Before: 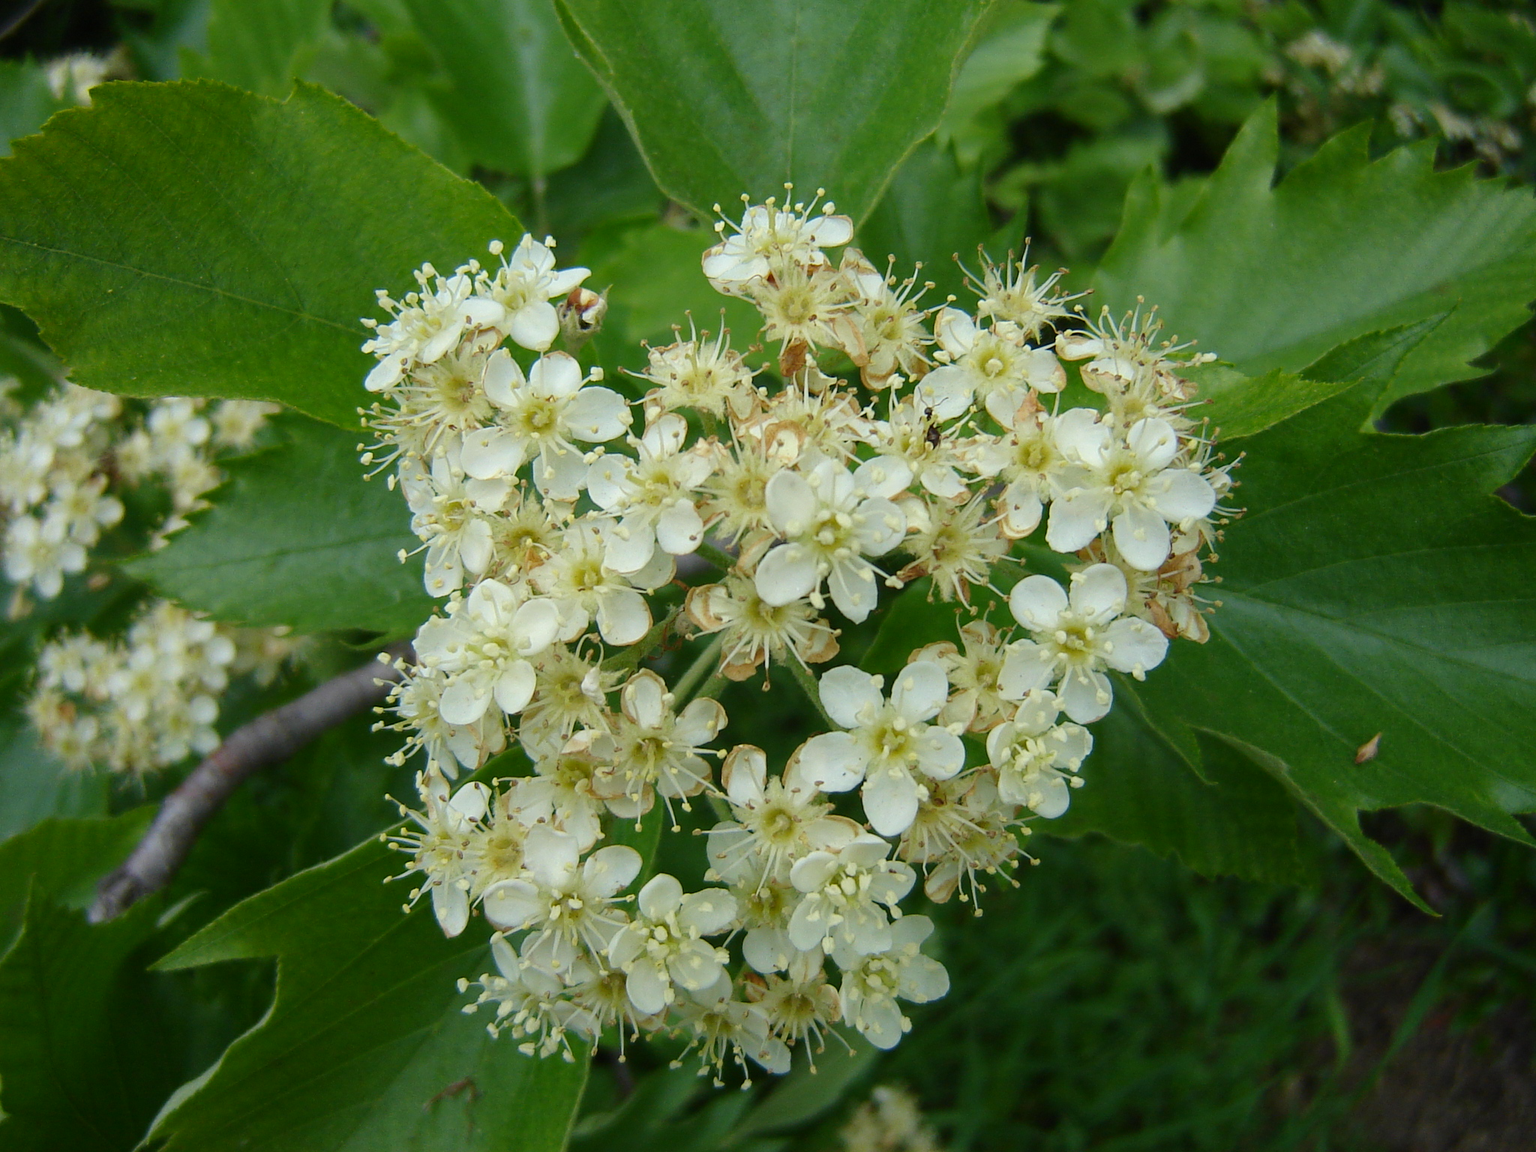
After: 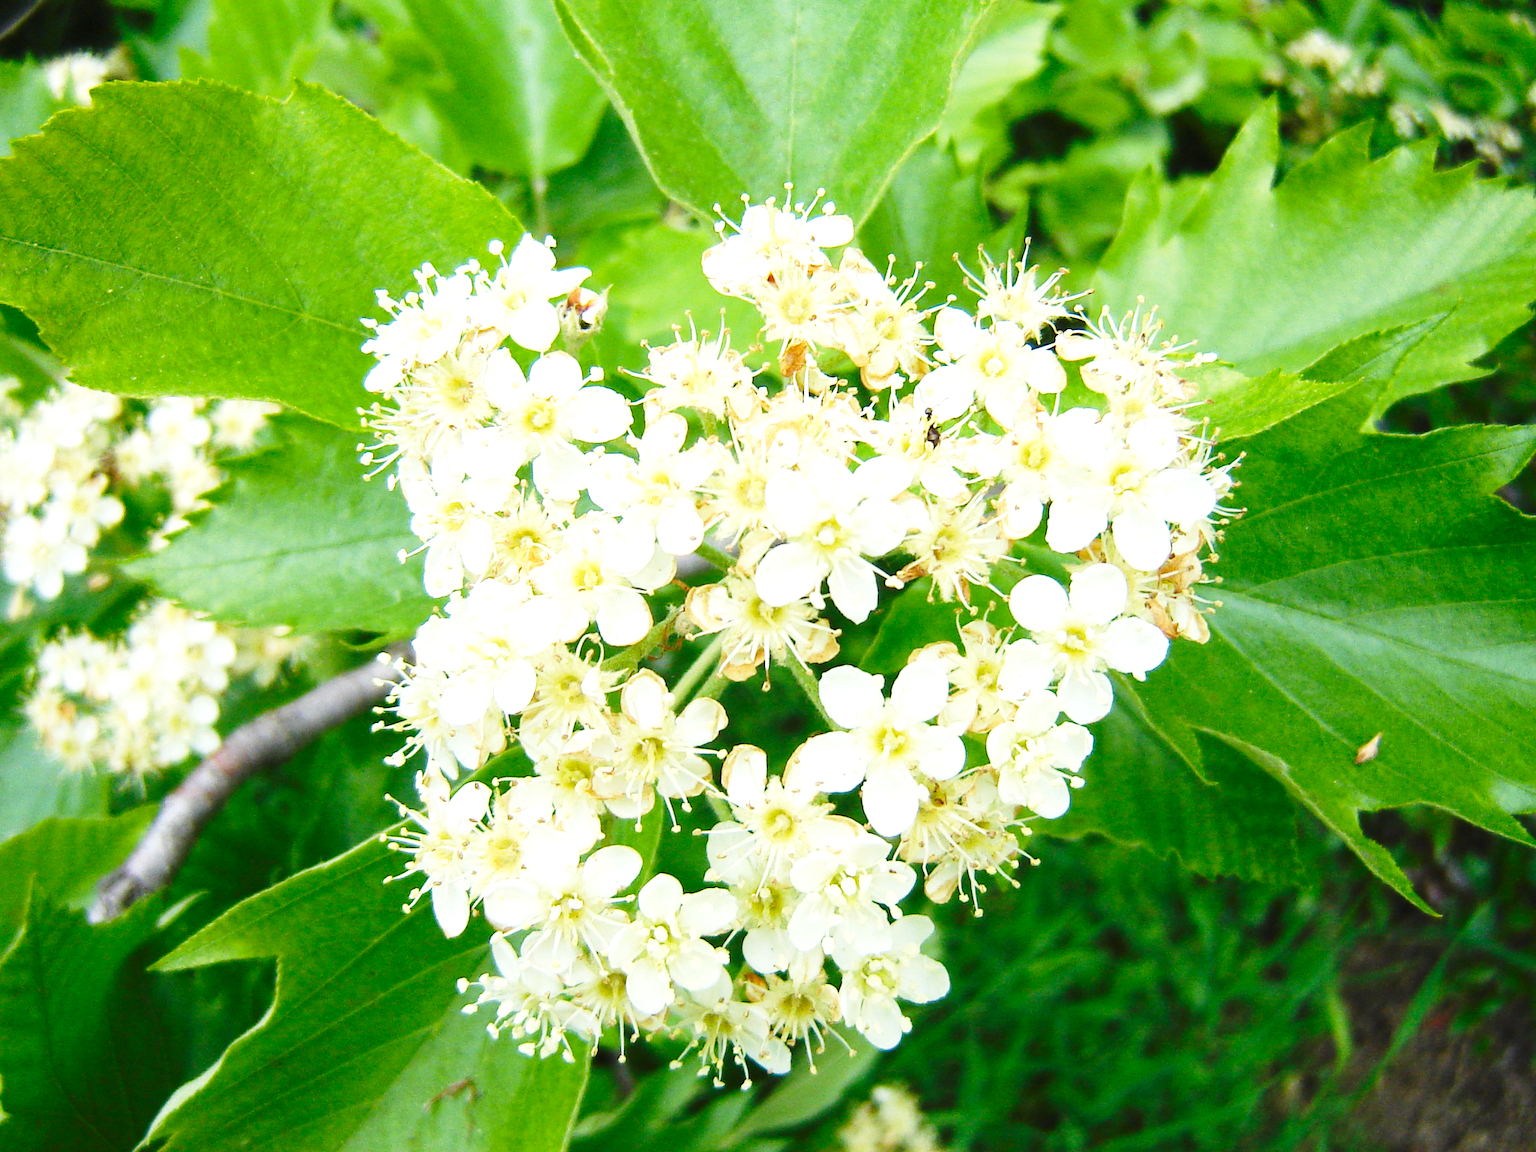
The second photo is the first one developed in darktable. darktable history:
exposure: exposure 1.2 EV, compensate highlight preservation false
base curve: curves: ch0 [(0, 0) (0.028, 0.03) (0.121, 0.232) (0.46, 0.748) (0.859, 0.968) (1, 1)], preserve colors none
